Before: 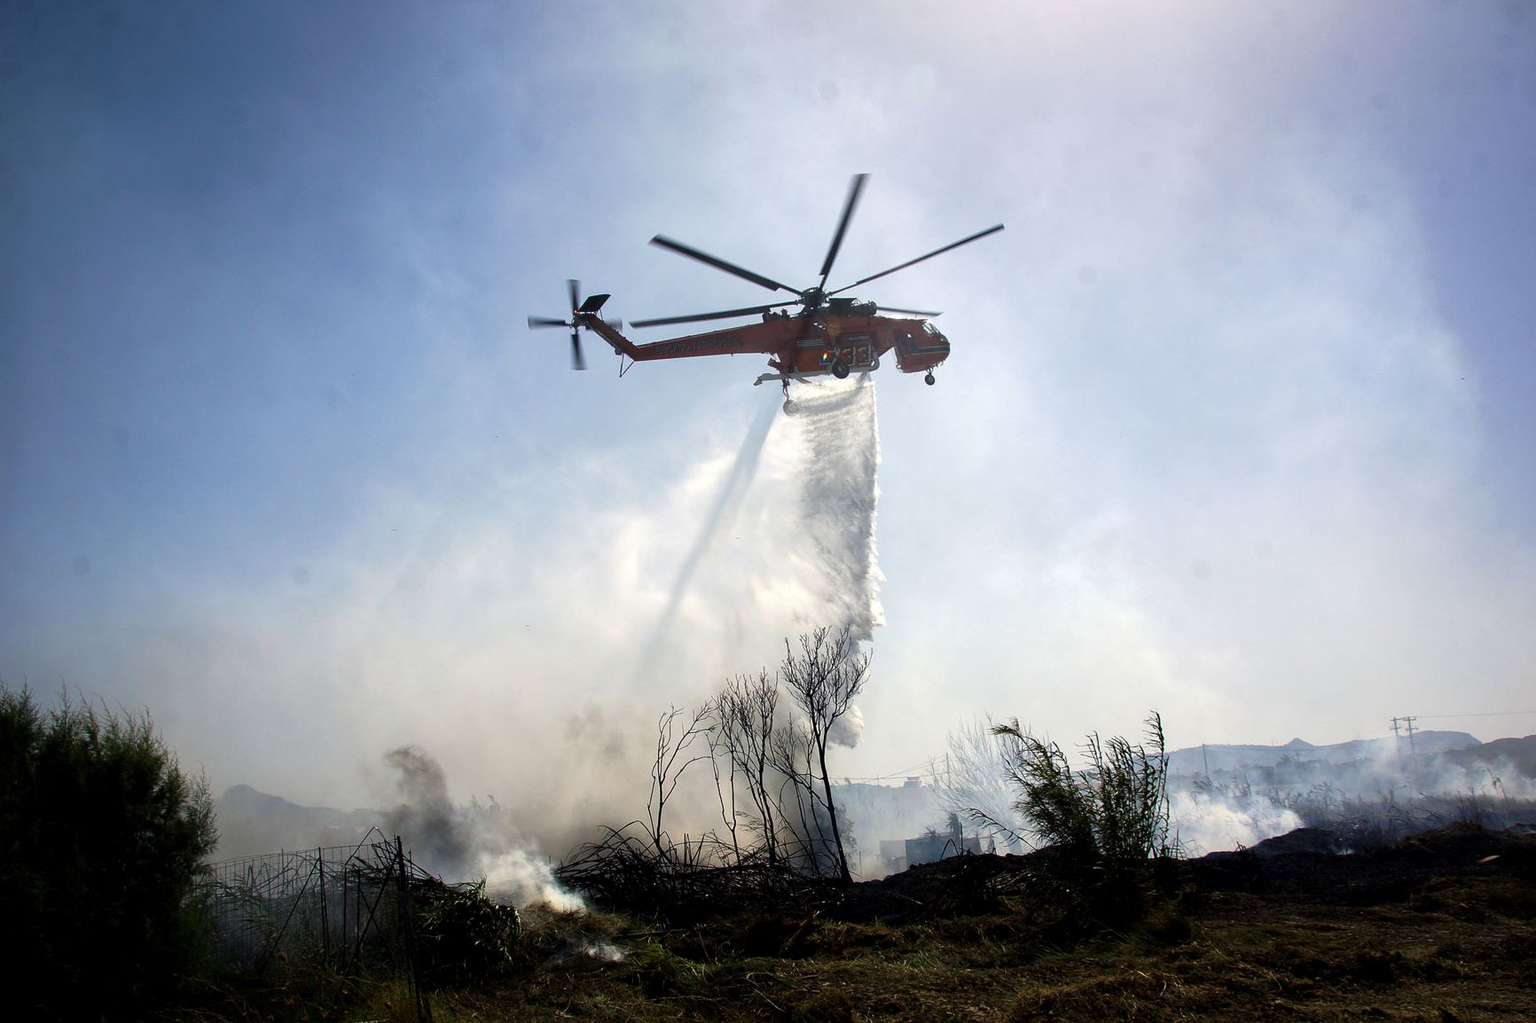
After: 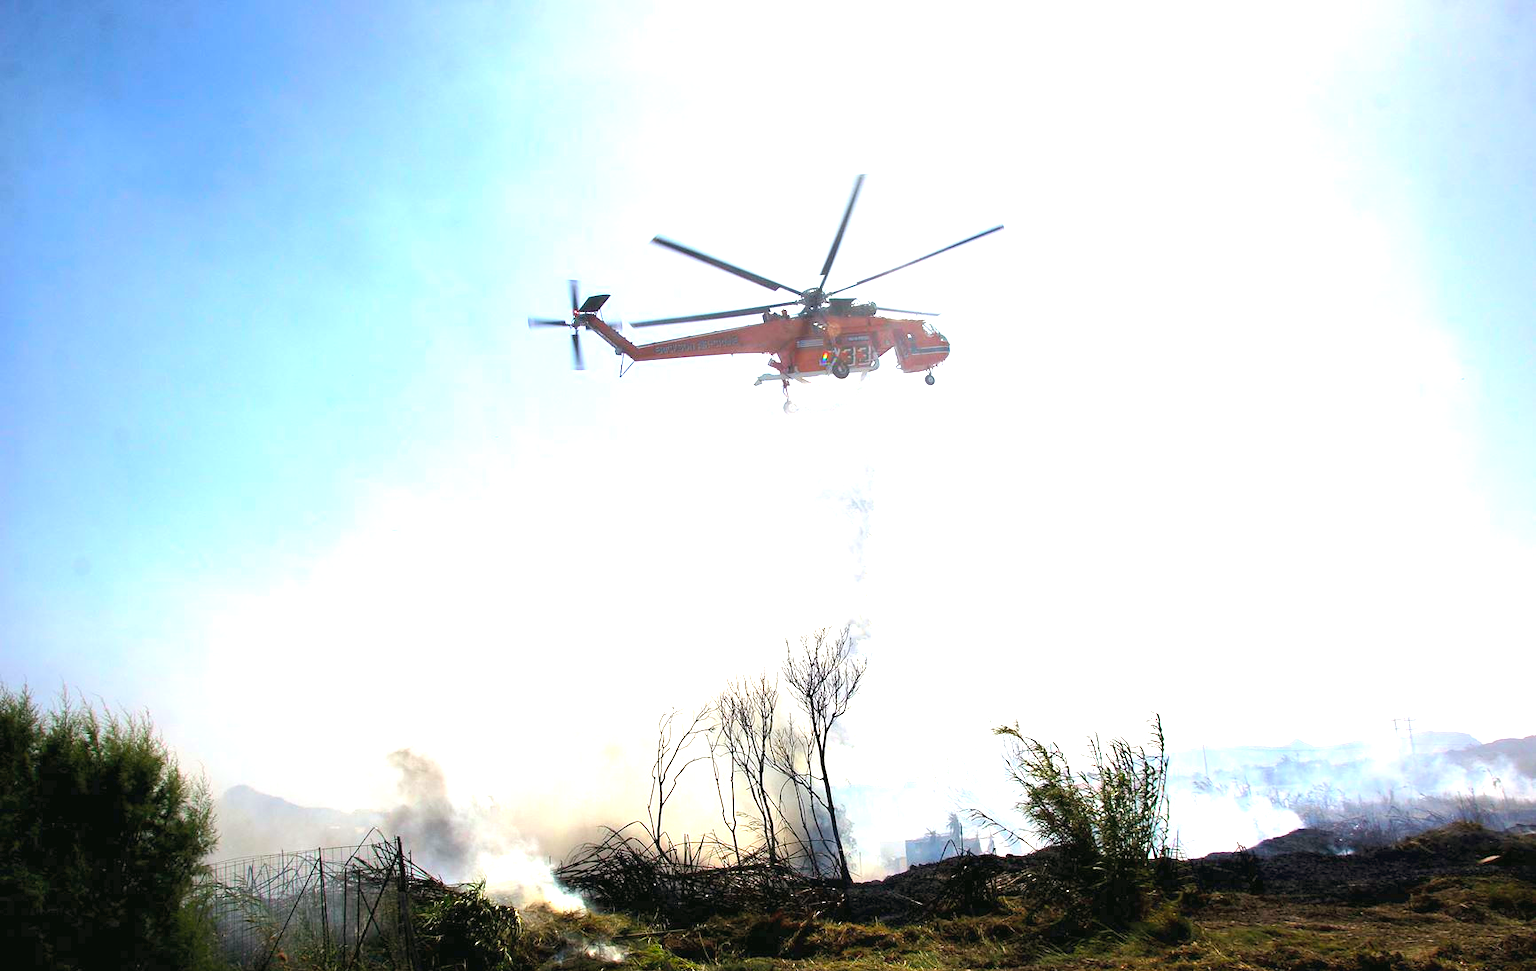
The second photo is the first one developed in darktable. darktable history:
exposure: black level correction 0, exposure 1.55 EV, compensate exposure bias true, compensate highlight preservation false
crop and rotate: top 0%, bottom 5.097%
color balance: mode lift, gamma, gain (sRGB), lift [1, 0.99, 1.01, 0.992], gamma [1, 1.037, 0.974, 0.963]
contrast brightness saturation: contrast 0.07, brightness 0.18, saturation 0.4
